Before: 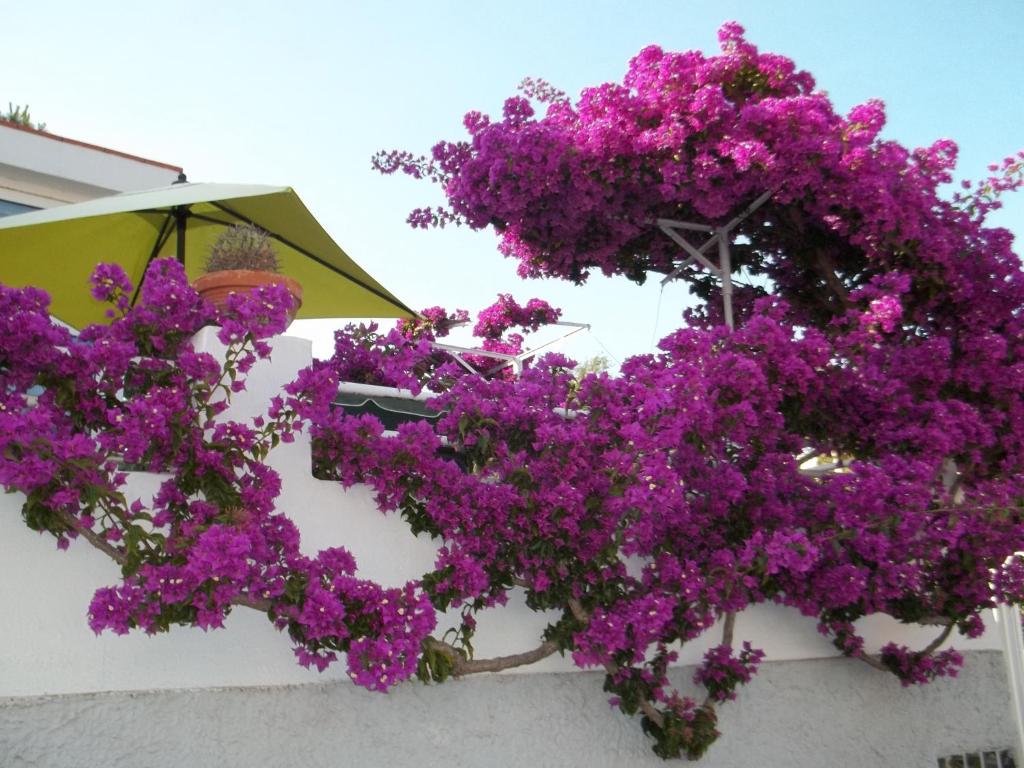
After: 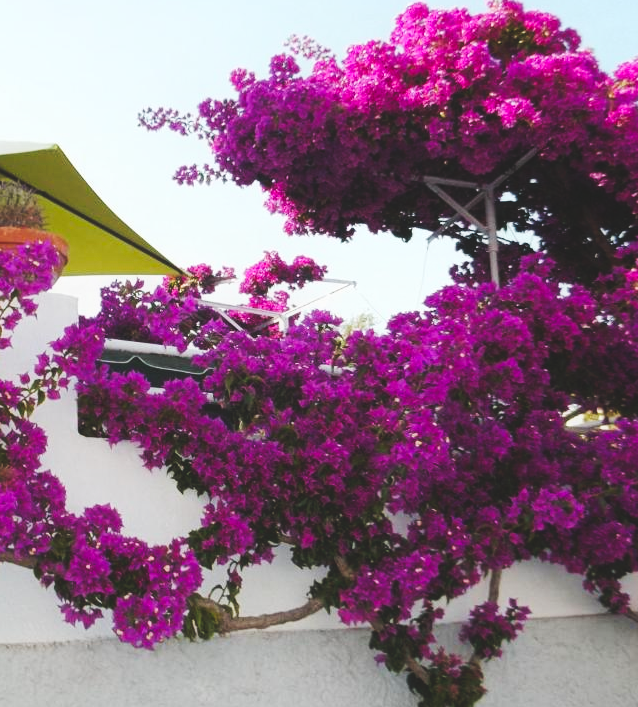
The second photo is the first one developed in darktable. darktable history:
crop and rotate: left 22.918%, top 5.629%, right 14.711%, bottom 2.247%
contrast equalizer: y [[0.439, 0.44, 0.442, 0.457, 0.493, 0.498], [0.5 ×6], [0.5 ×6], [0 ×6], [0 ×6]], mix 0.59
tone curve: curves: ch0 [(0, 0) (0.003, 0.117) (0.011, 0.118) (0.025, 0.123) (0.044, 0.13) (0.069, 0.137) (0.1, 0.149) (0.136, 0.157) (0.177, 0.184) (0.224, 0.217) (0.277, 0.257) (0.335, 0.324) (0.399, 0.406) (0.468, 0.511) (0.543, 0.609) (0.623, 0.712) (0.709, 0.8) (0.801, 0.877) (0.898, 0.938) (1, 1)], preserve colors none
